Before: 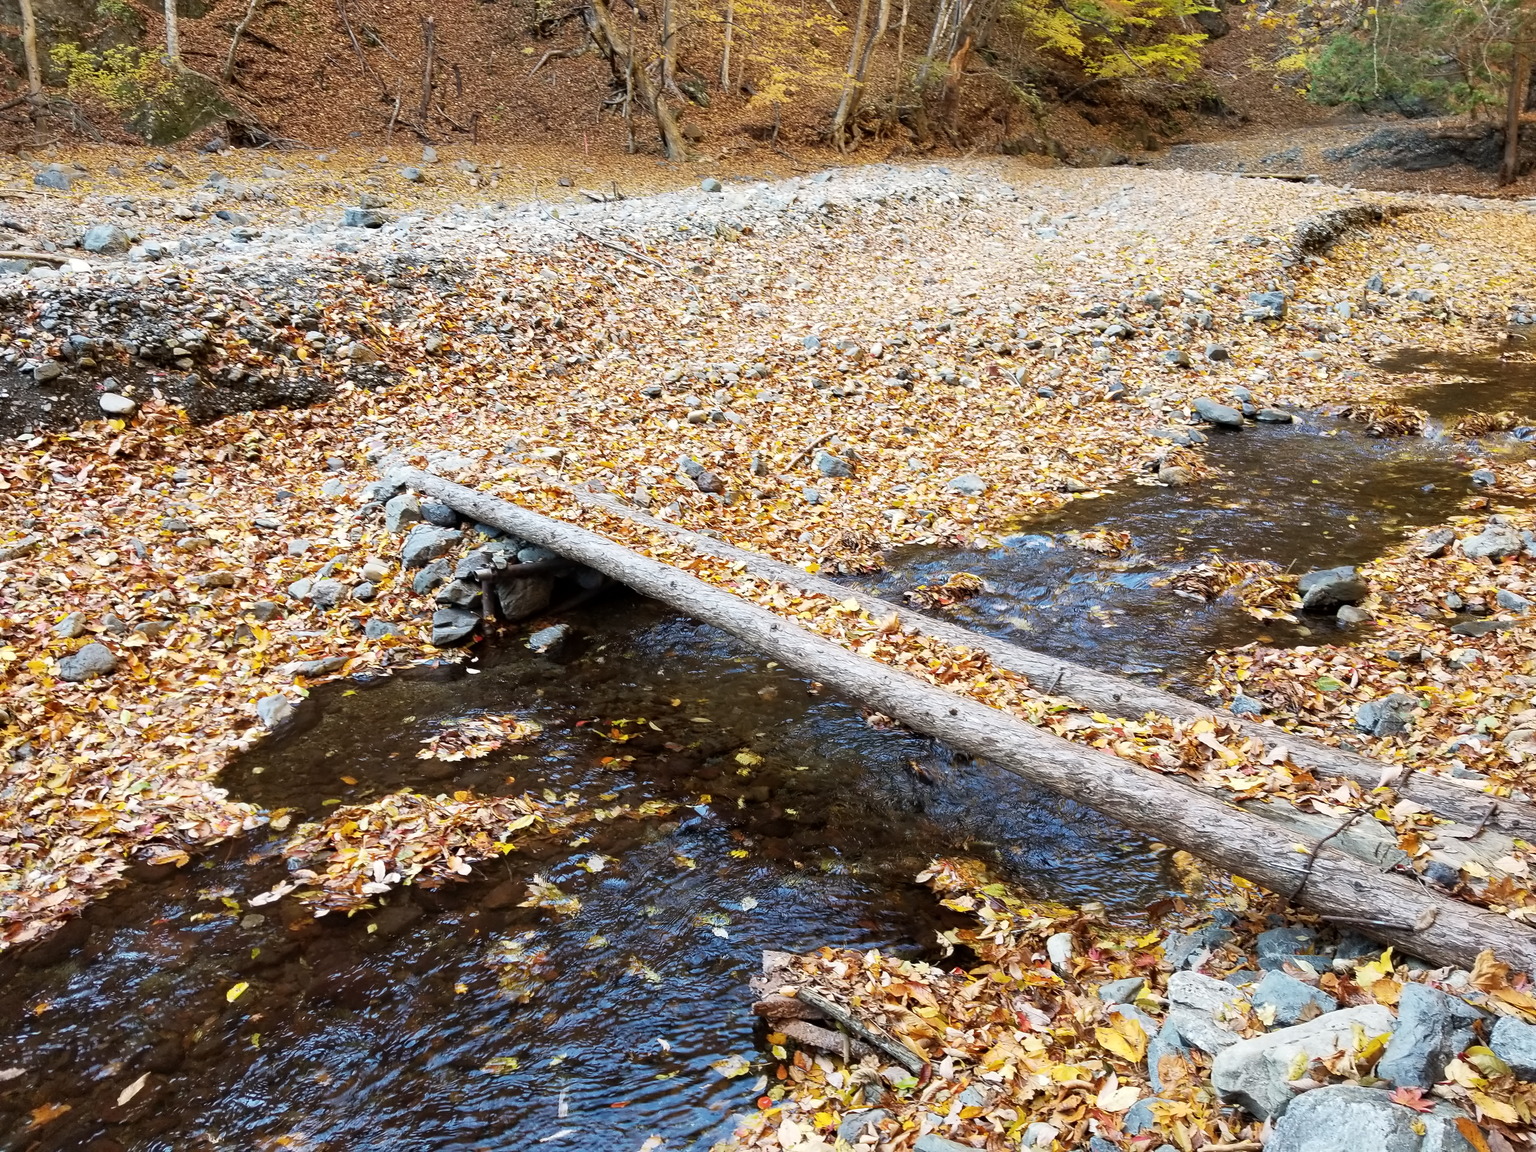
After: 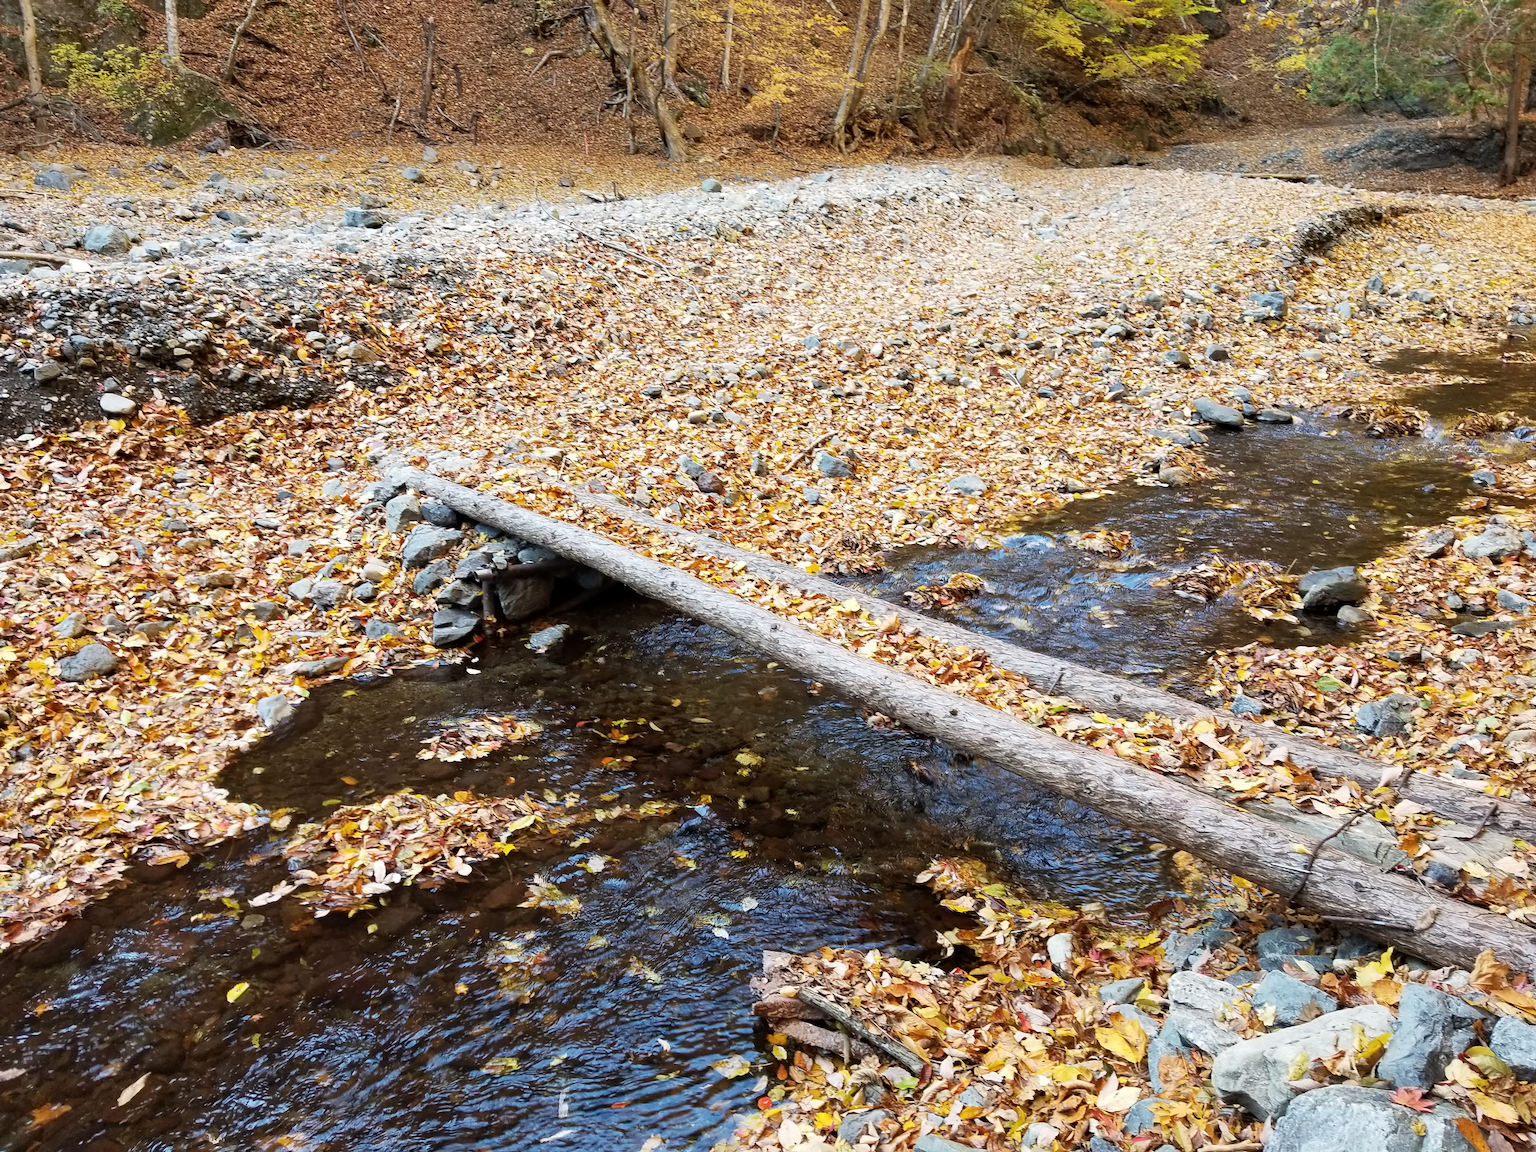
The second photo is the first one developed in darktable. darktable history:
tone equalizer: smoothing diameter 2.12%, edges refinement/feathering 19.26, mask exposure compensation -1.57 EV, filter diffusion 5
